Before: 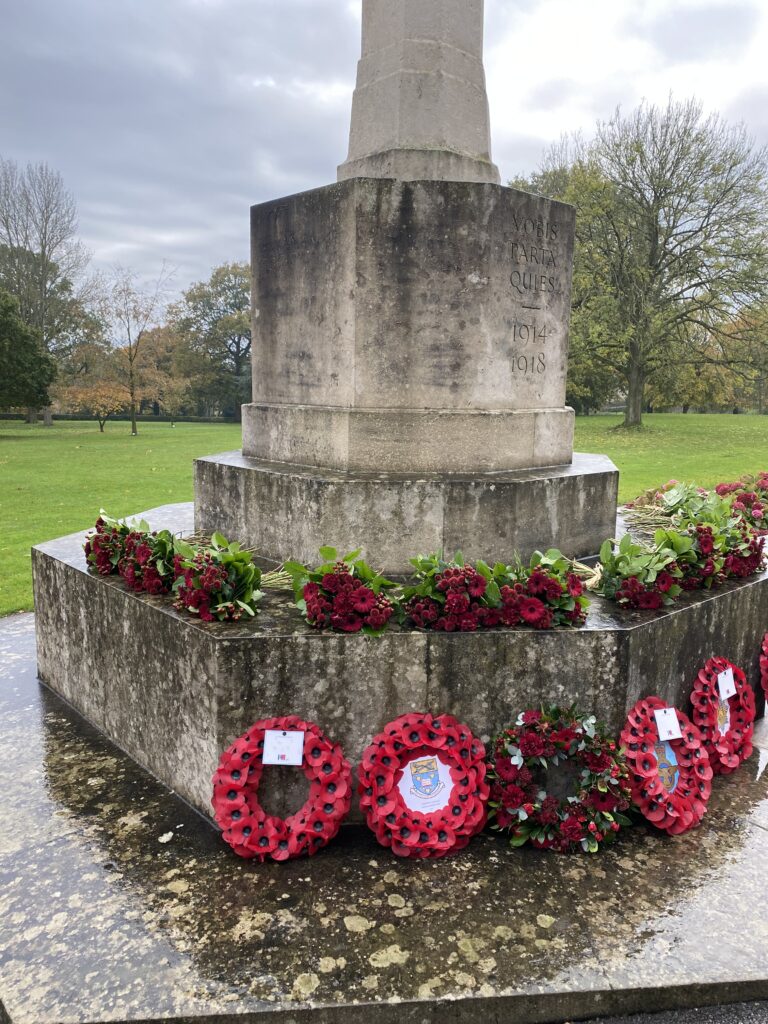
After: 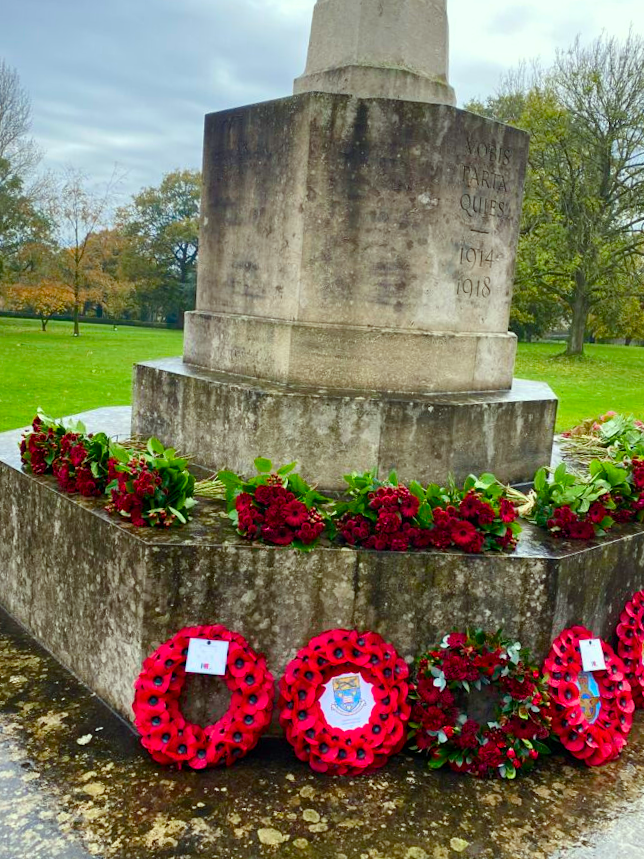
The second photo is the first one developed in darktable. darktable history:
crop and rotate: angle -3.27°, left 5.211%, top 5.211%, right 4.607%, bottom 4.607%
color correction: highlights a* -8, highlights b* 3.1
color balance rgb: perceptual saturation grading › global saturation 20%, perceptual saturation grading › highlights -25%, perceptual saturation grading › shadows 50%
contrast brightness saturation: contrast 0.09, saturation 0.28
